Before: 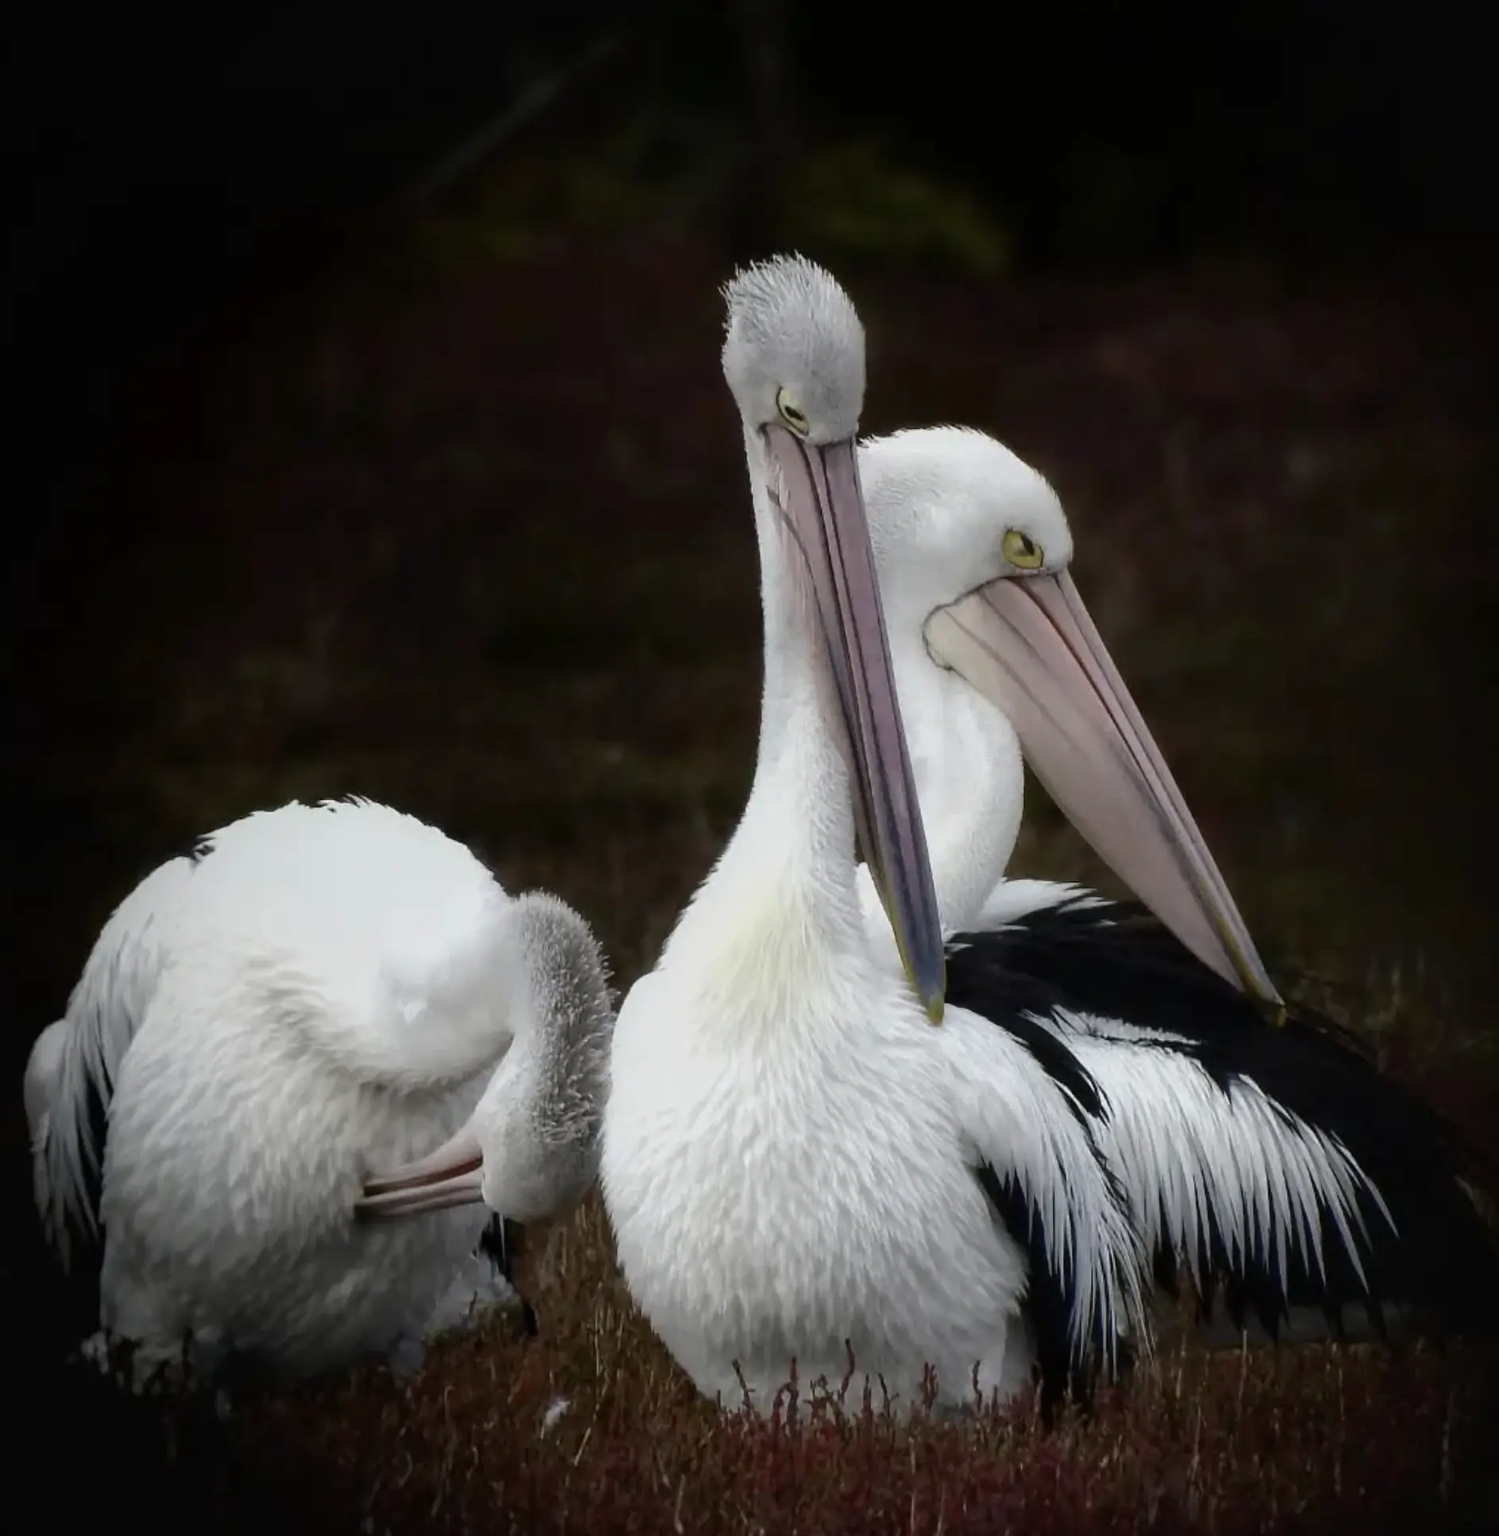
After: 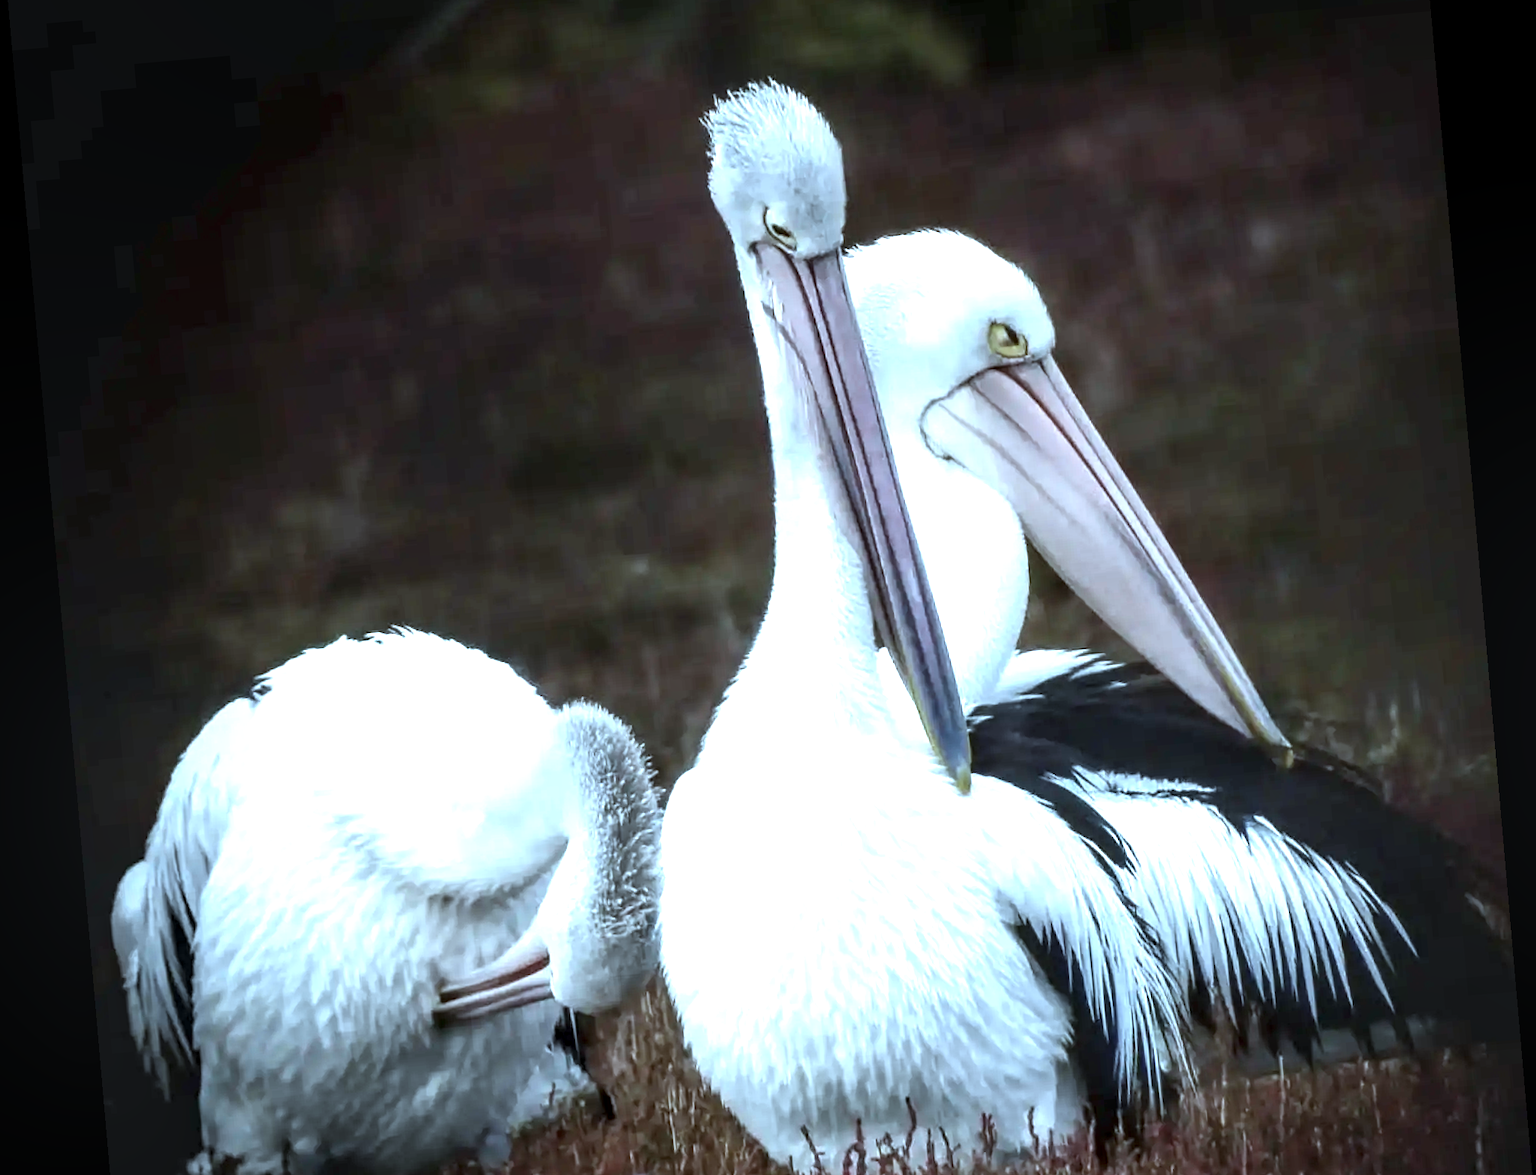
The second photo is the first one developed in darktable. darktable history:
color correction: highlights a* -9.35, highlights b* -23.15
contrast brightness saturation: saturation -0.04
exposure: black level correction 0, exposure 1.3 EV, compensate exposure bias true, compensate highlight preservation false
shadows and highlights: shadows -12.5, white point adjustment 4, highlights 28.33
rotate and perspective: rotation -4.98°, automatic cropping off
crop: top 13.819%, bottom 11.169%
local contrast: detail 144%
